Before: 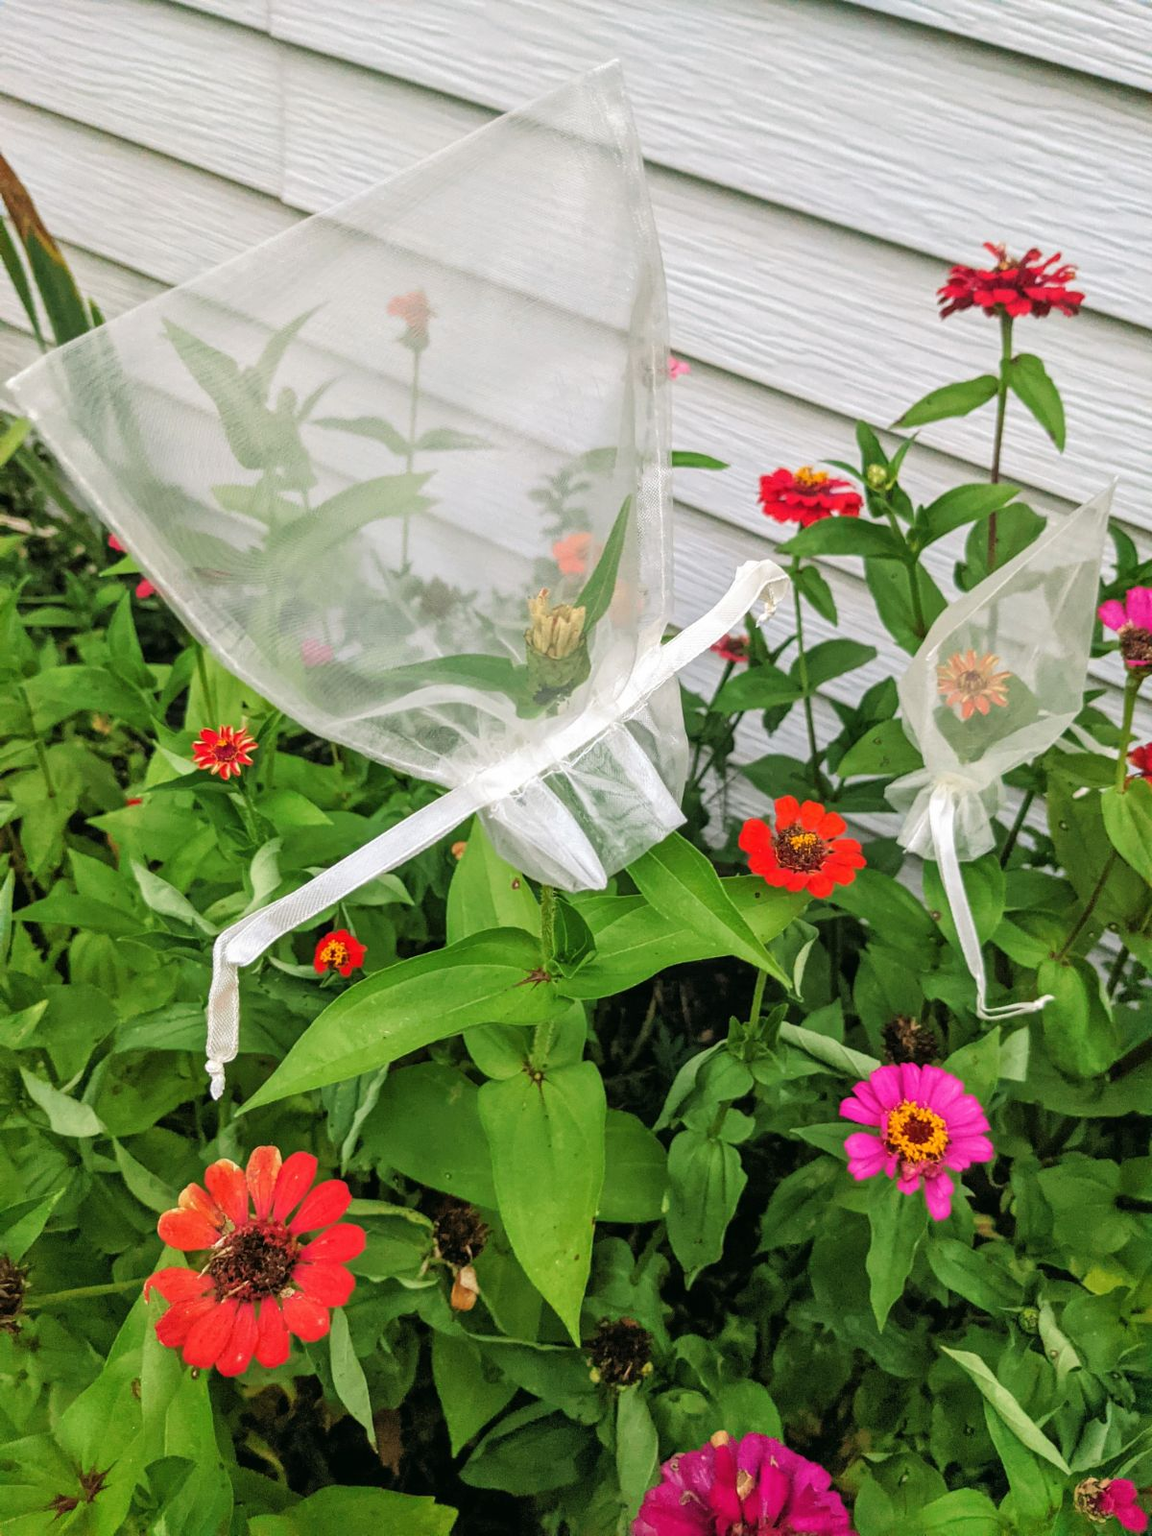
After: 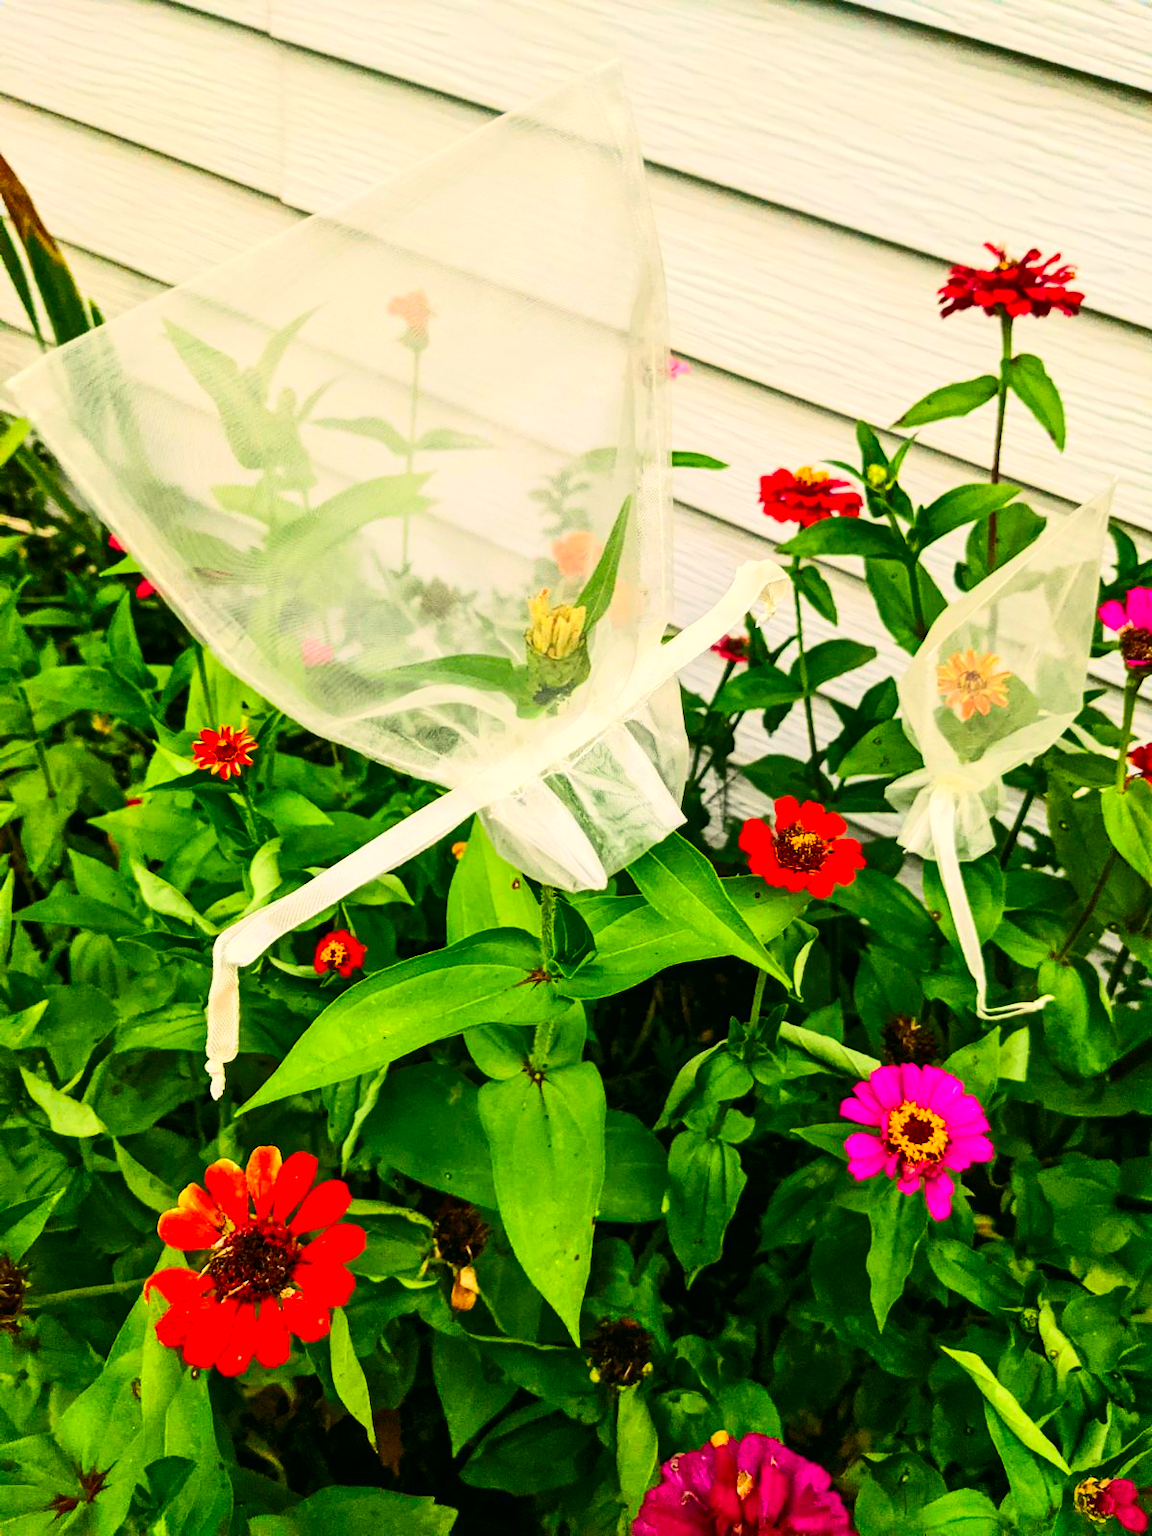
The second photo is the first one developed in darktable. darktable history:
color balance rgb: perceptual saturation grading › global saturation 30.882%, global vibrance 20%
color correction: highlights a* 1.35, highlights b* 17.88
contrast brightness saturation: contrast 0.401, brightness 0.05, saturation 0.261
